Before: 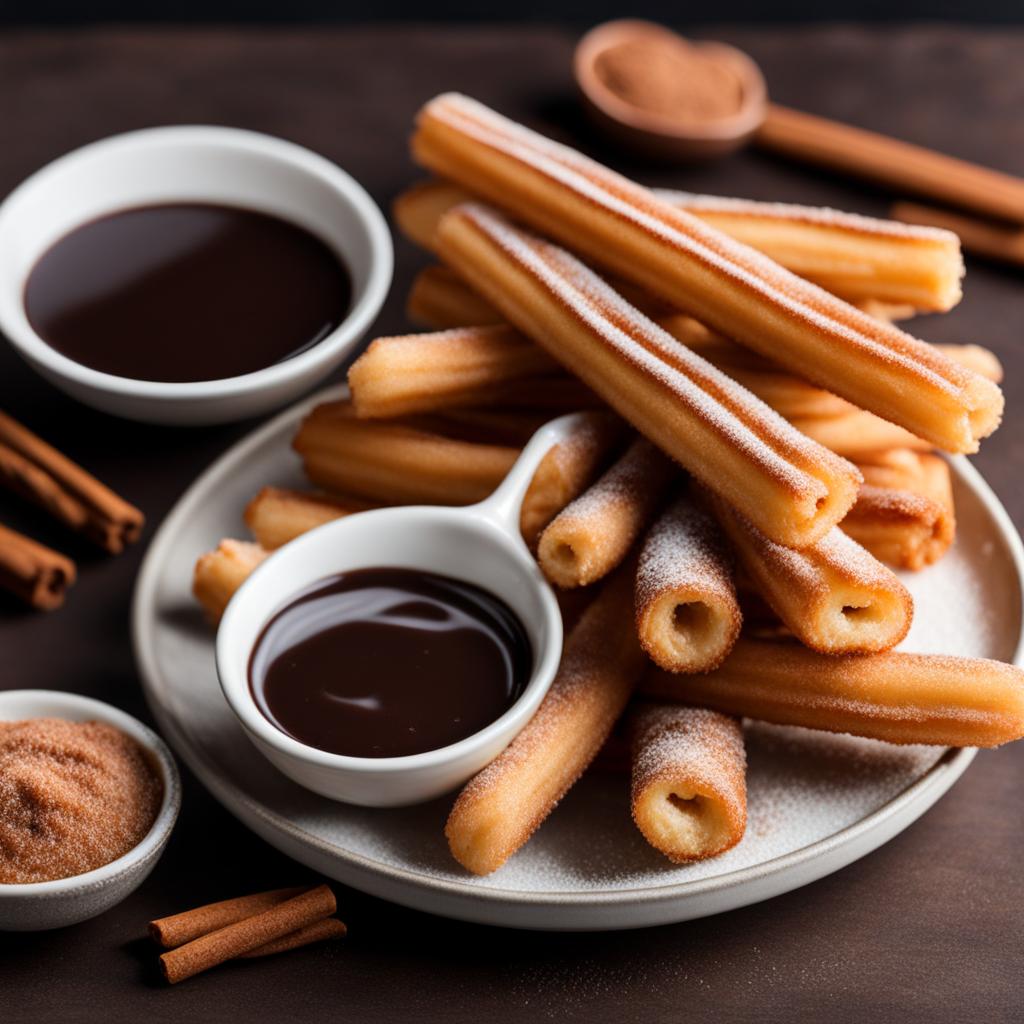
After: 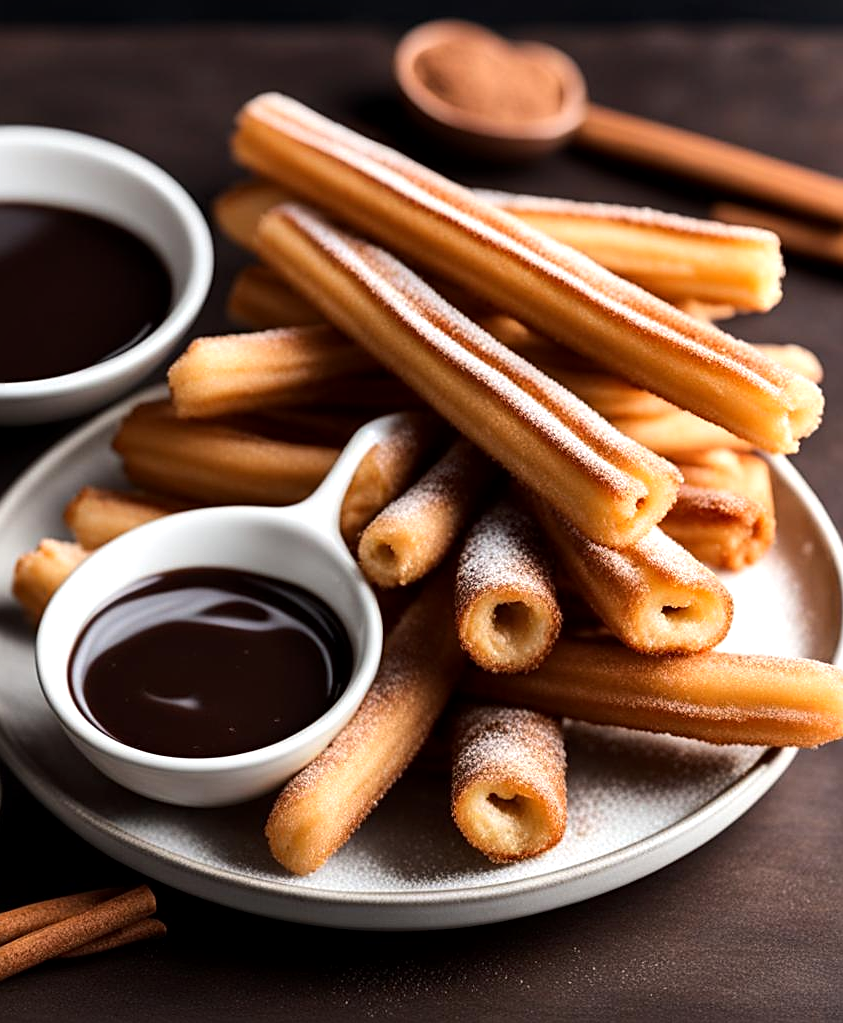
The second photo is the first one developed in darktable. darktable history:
crop: left 17.582%, bottom 0.031%
sharpen: on, module defaults
local contrast: mode bilateral grid, contrast 20, coarseness 50, detail 120%, midtone range 0.2
tone equalizer: -8 EV -0.417 EV, -7 EV -0.389 EV, -6 EV -0.333 EV, -5 EV -0.222 EV, -3 EV 0.222 EV, -2 EV 0.333 EV, -1 EV 0.389 EV, +0 EV 0.417 EV, edges refinement/feathering 500, mask exposure compensation -1.57 EV, preserve details no
